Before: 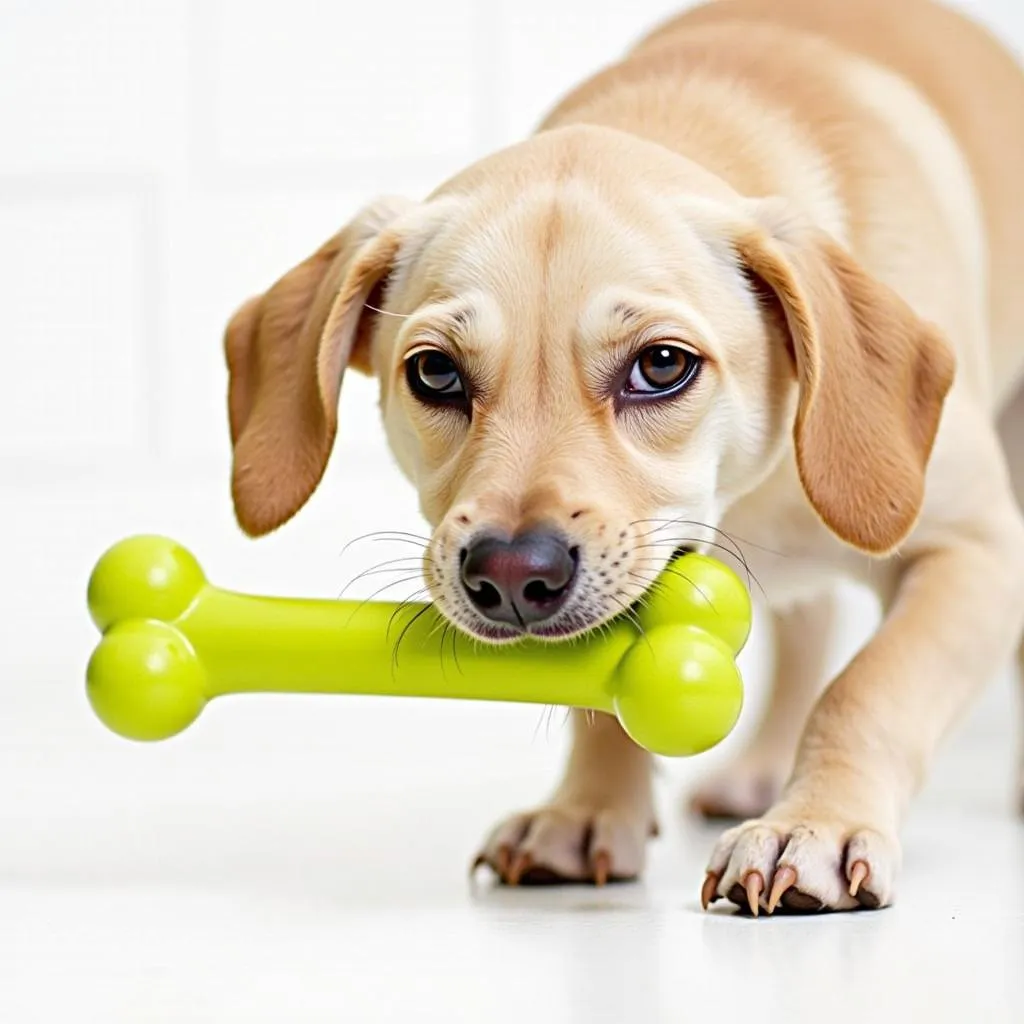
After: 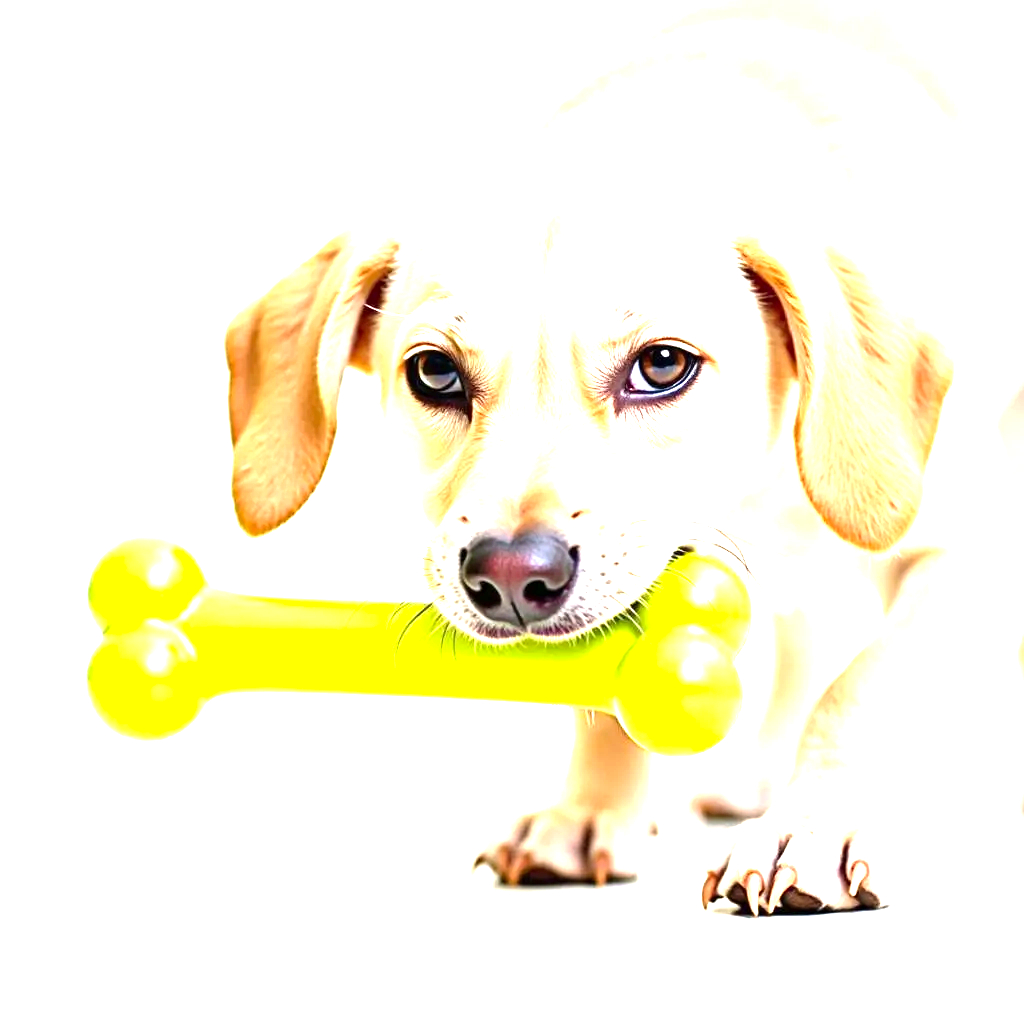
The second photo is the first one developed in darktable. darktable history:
levels: levels [0, 0.352, 0.703]
exposure: exposure 0.654 EV, compensate exposure bias true, compensate highlight preservation false
